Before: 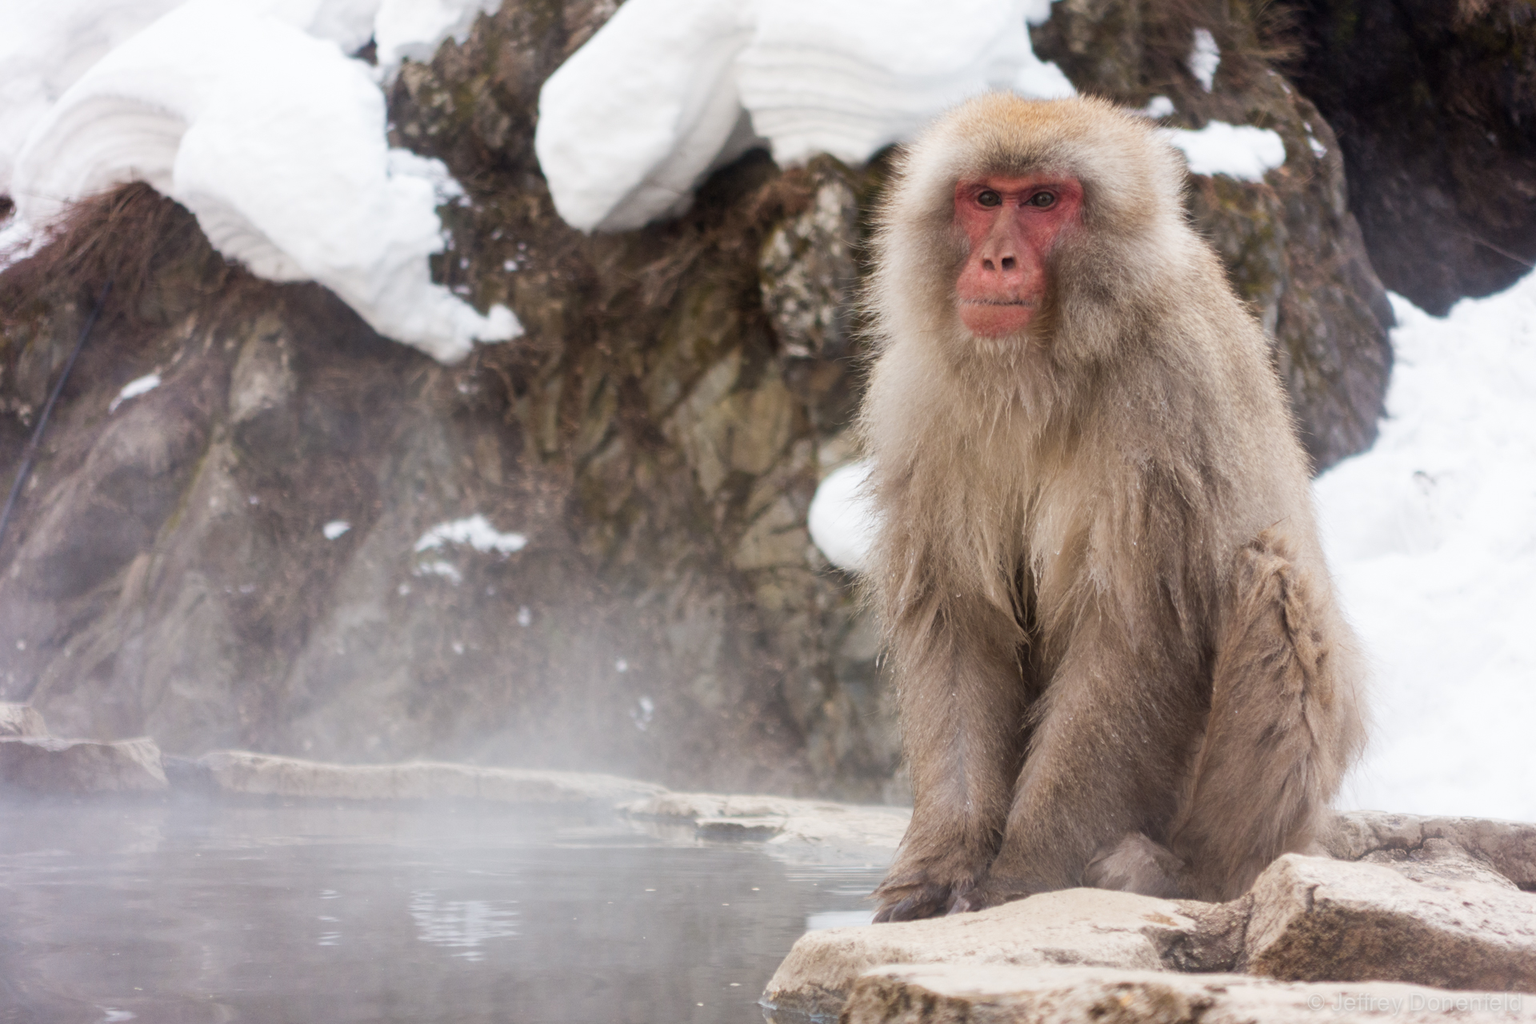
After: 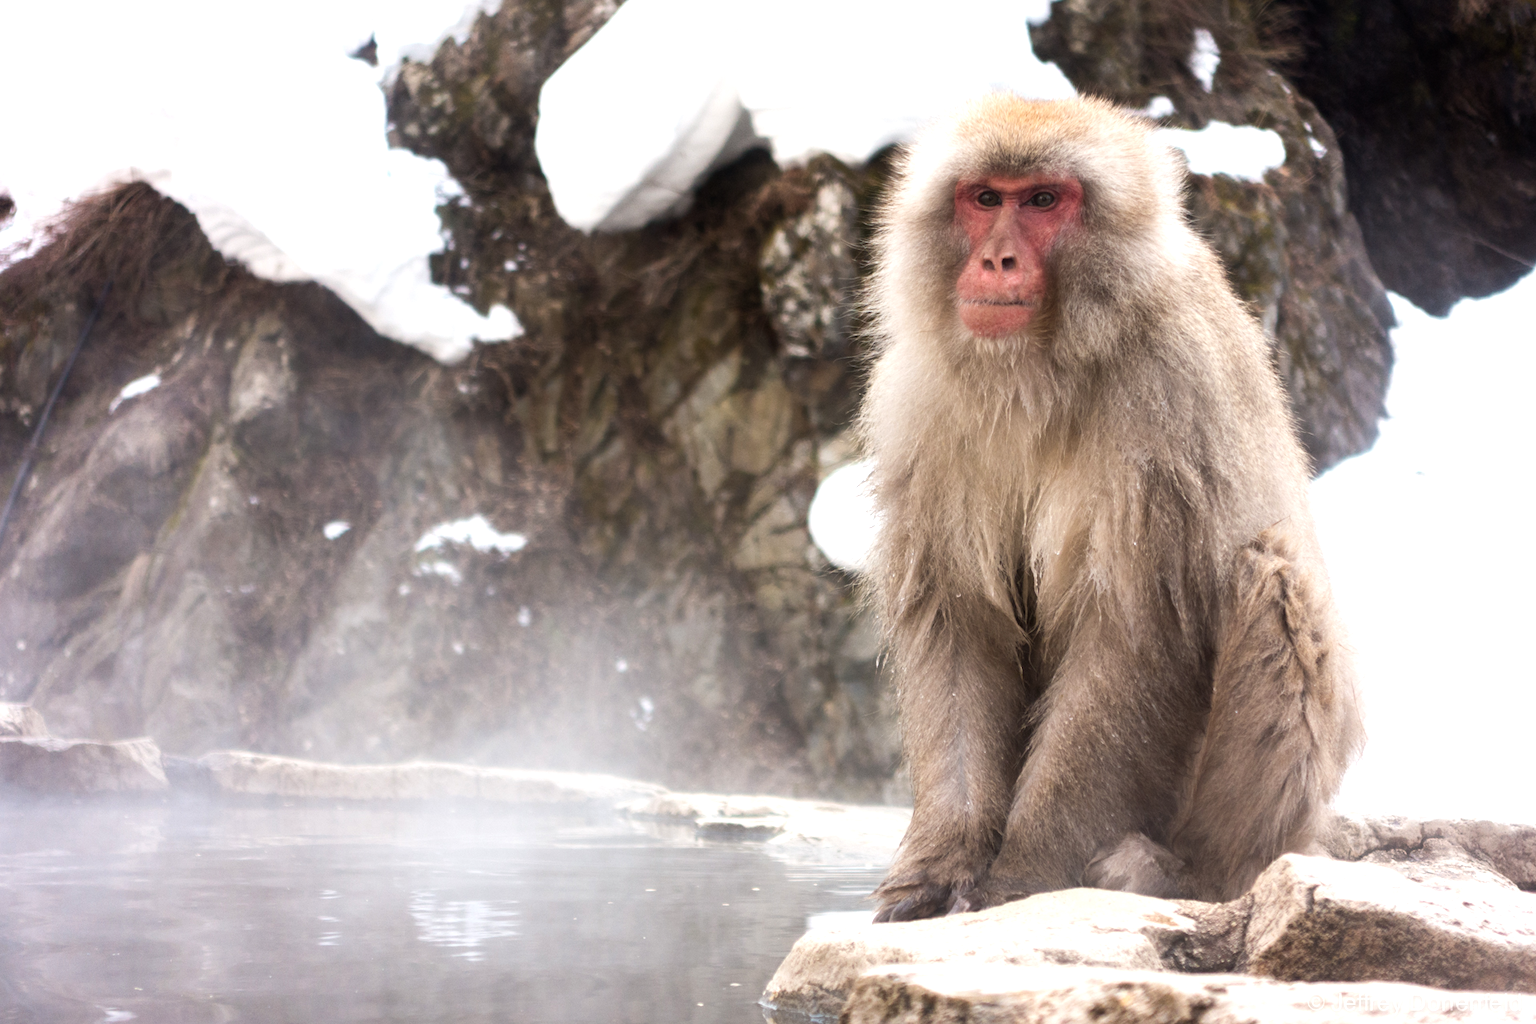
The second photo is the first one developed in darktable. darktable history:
tone equalizer: -8 EV -0.735 EV, -7 EV -0.666 EV, -6 EV -0.611 EV, -5 EV -0.376 EV, -3 EV 0.367 EV, -2 EV 0.6 EV, -1 EV 0.698 EV, +0 EV 0.731 EV, edges refinement/feathering 500, mask exposure compensation -1.57 EV, preserve details guided filter
